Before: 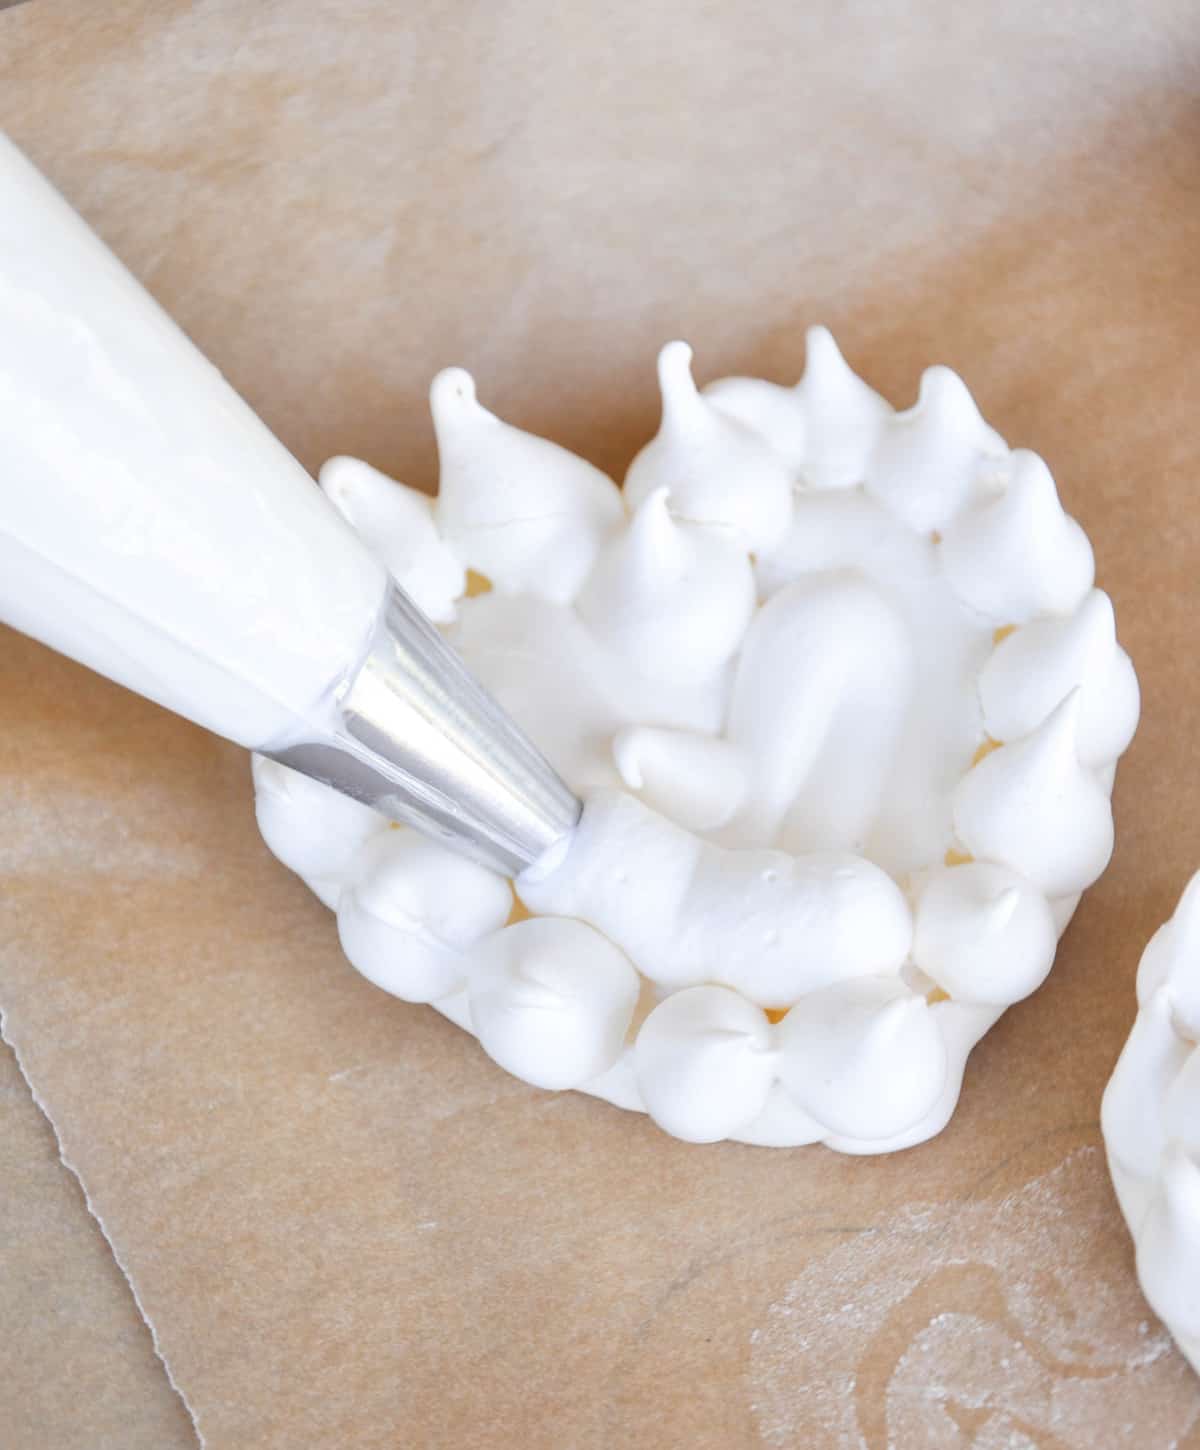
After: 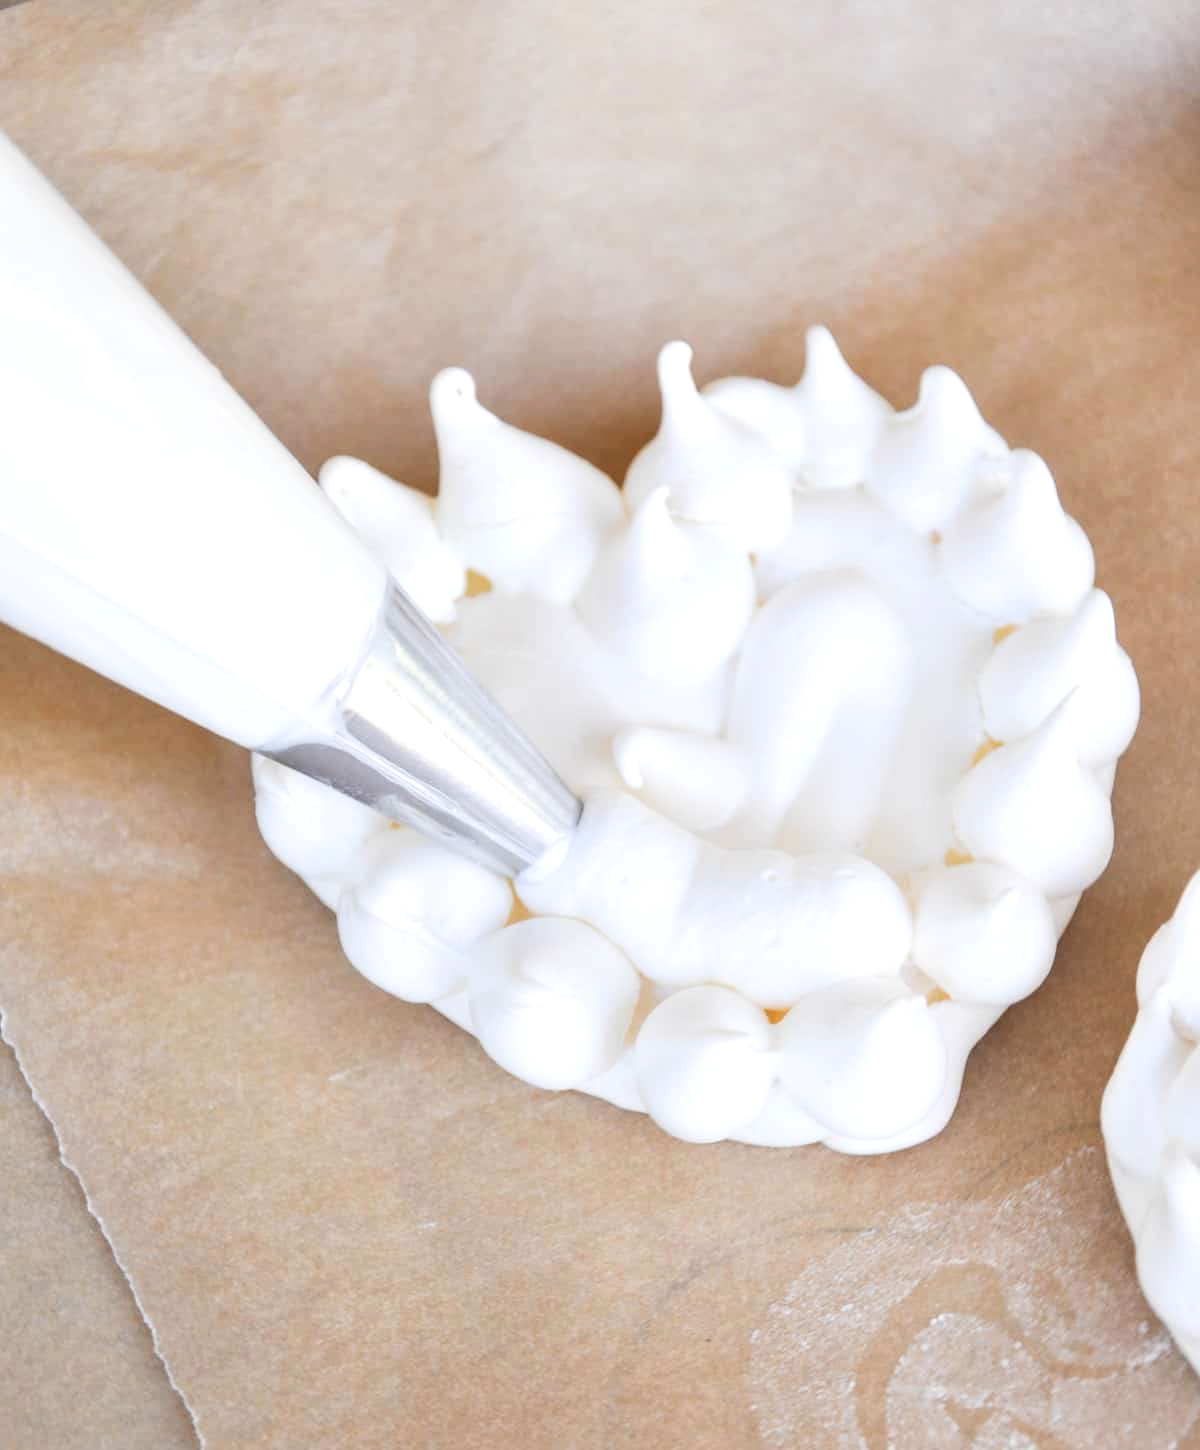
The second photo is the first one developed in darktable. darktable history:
shadows and highlights: shadows -12.31, white point adjustment 4.03, highlights 29.04
